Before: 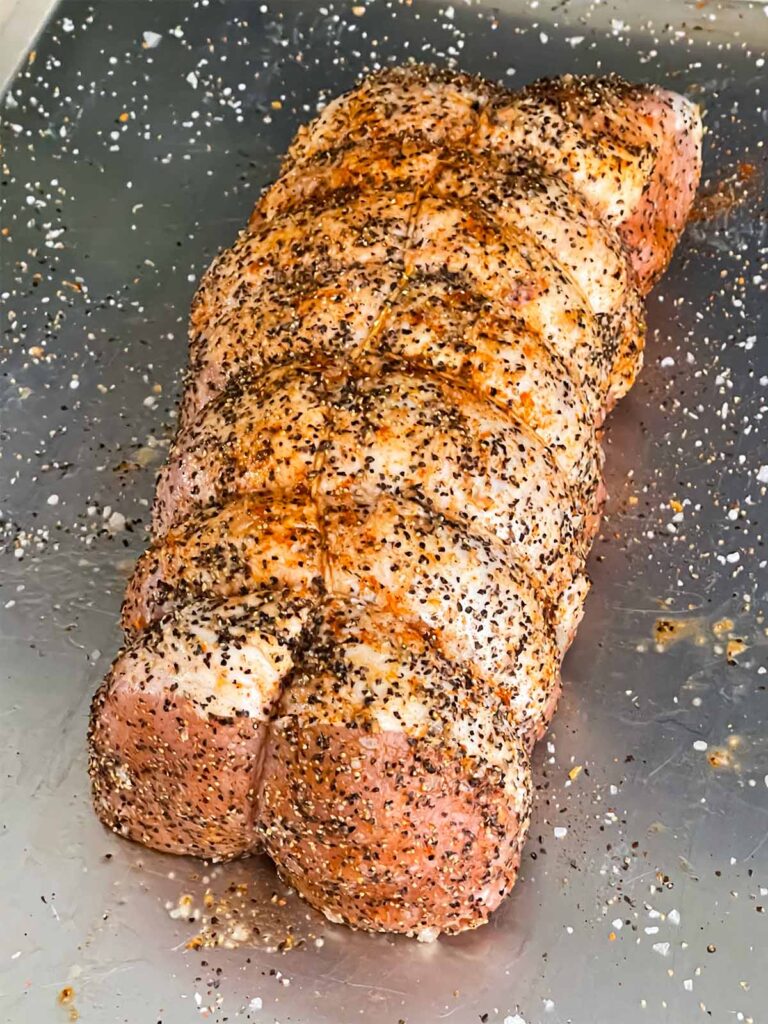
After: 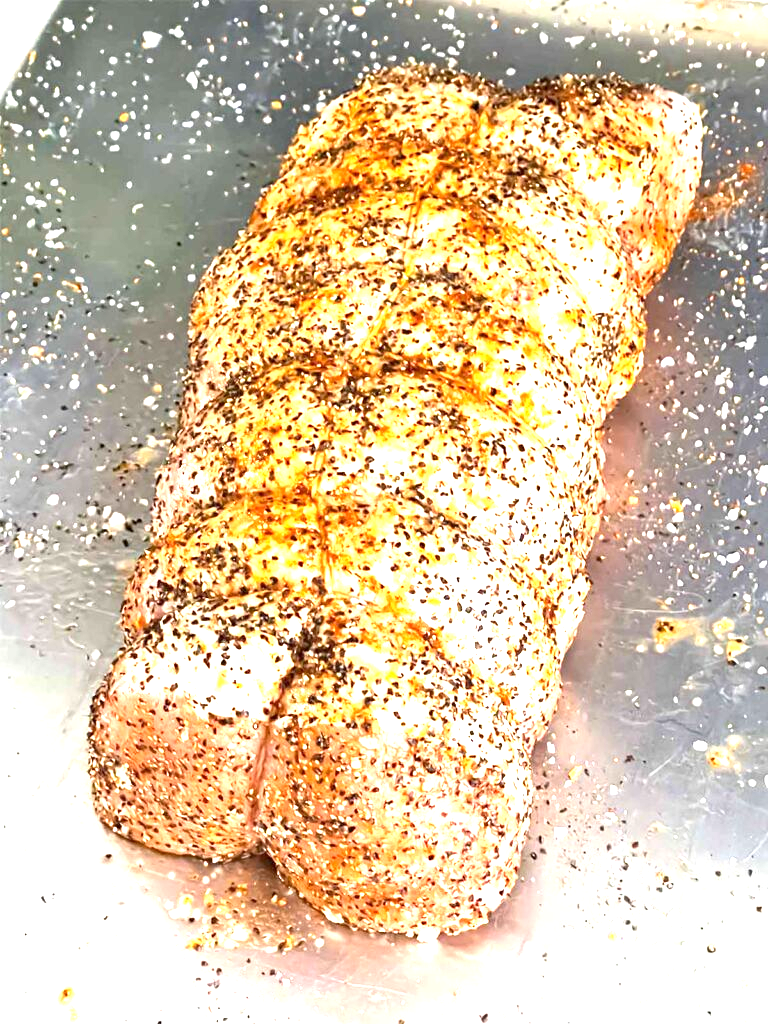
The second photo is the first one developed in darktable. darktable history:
exposure: black level correction 0.001, exposure 1.734 EV, compensate highlight preservation false
